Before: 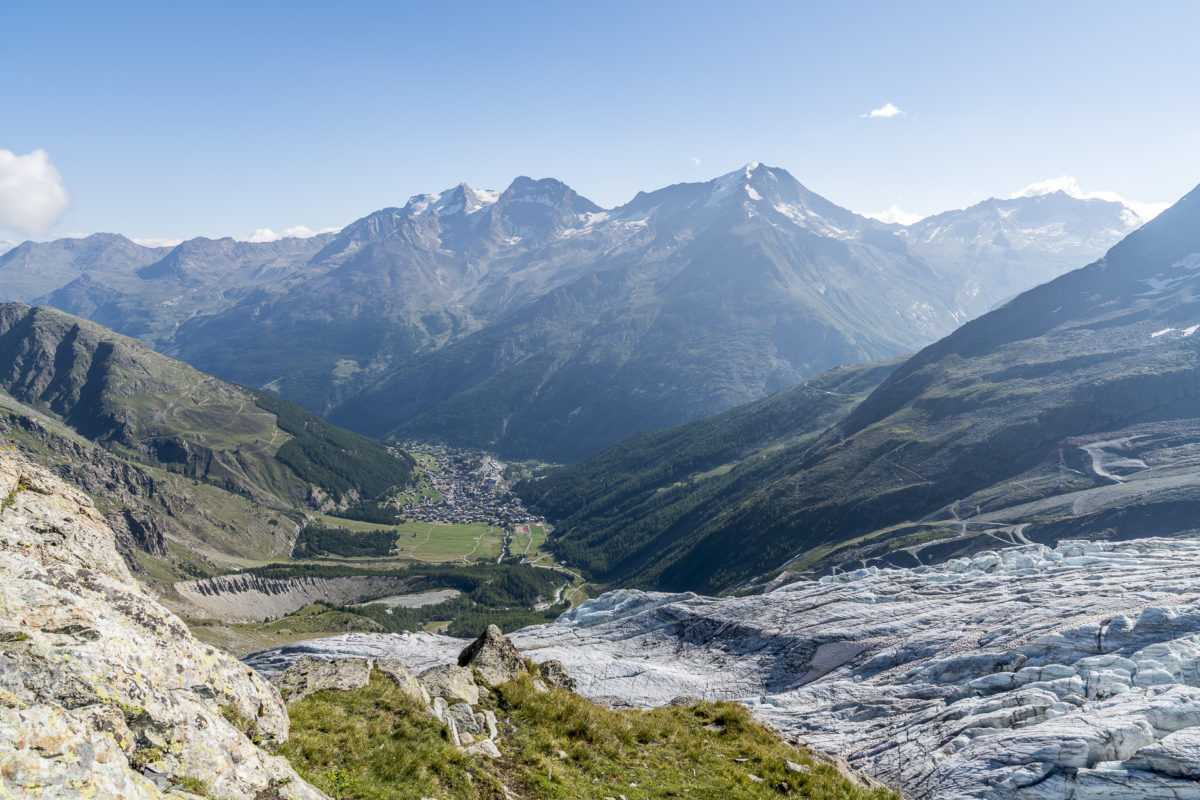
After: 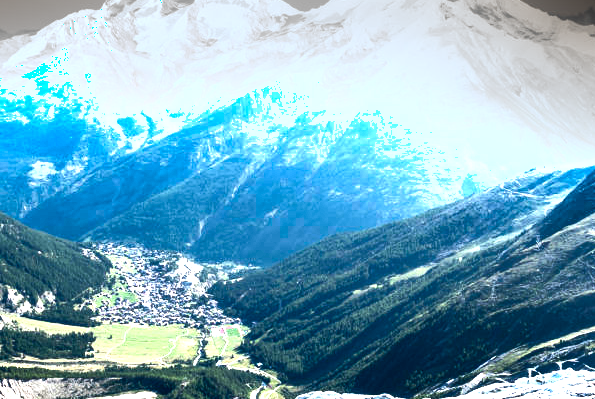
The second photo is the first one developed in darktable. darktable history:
exposure: black level correction 0.001, exposure 1.321 EV, compensate highlight preservation false
tone equalizer: -8 EV -1.12 EV, -7 EV -0.972 EV, -6 EV -0.896 EV, -5 EV -0.575 EV, -3 EV 0.558 EV, -2 EV 0.891 EV, -1 EV 1.01 EV, +0 EV 1.06 EV, edges refinement/feathering 500, mask exposure compensation -1.57 EV, preserve details no
shadows and highlights: soften with gaussian
crop: left 25.402%, top 24.858%, right 24.939%, bottom 25.178%
